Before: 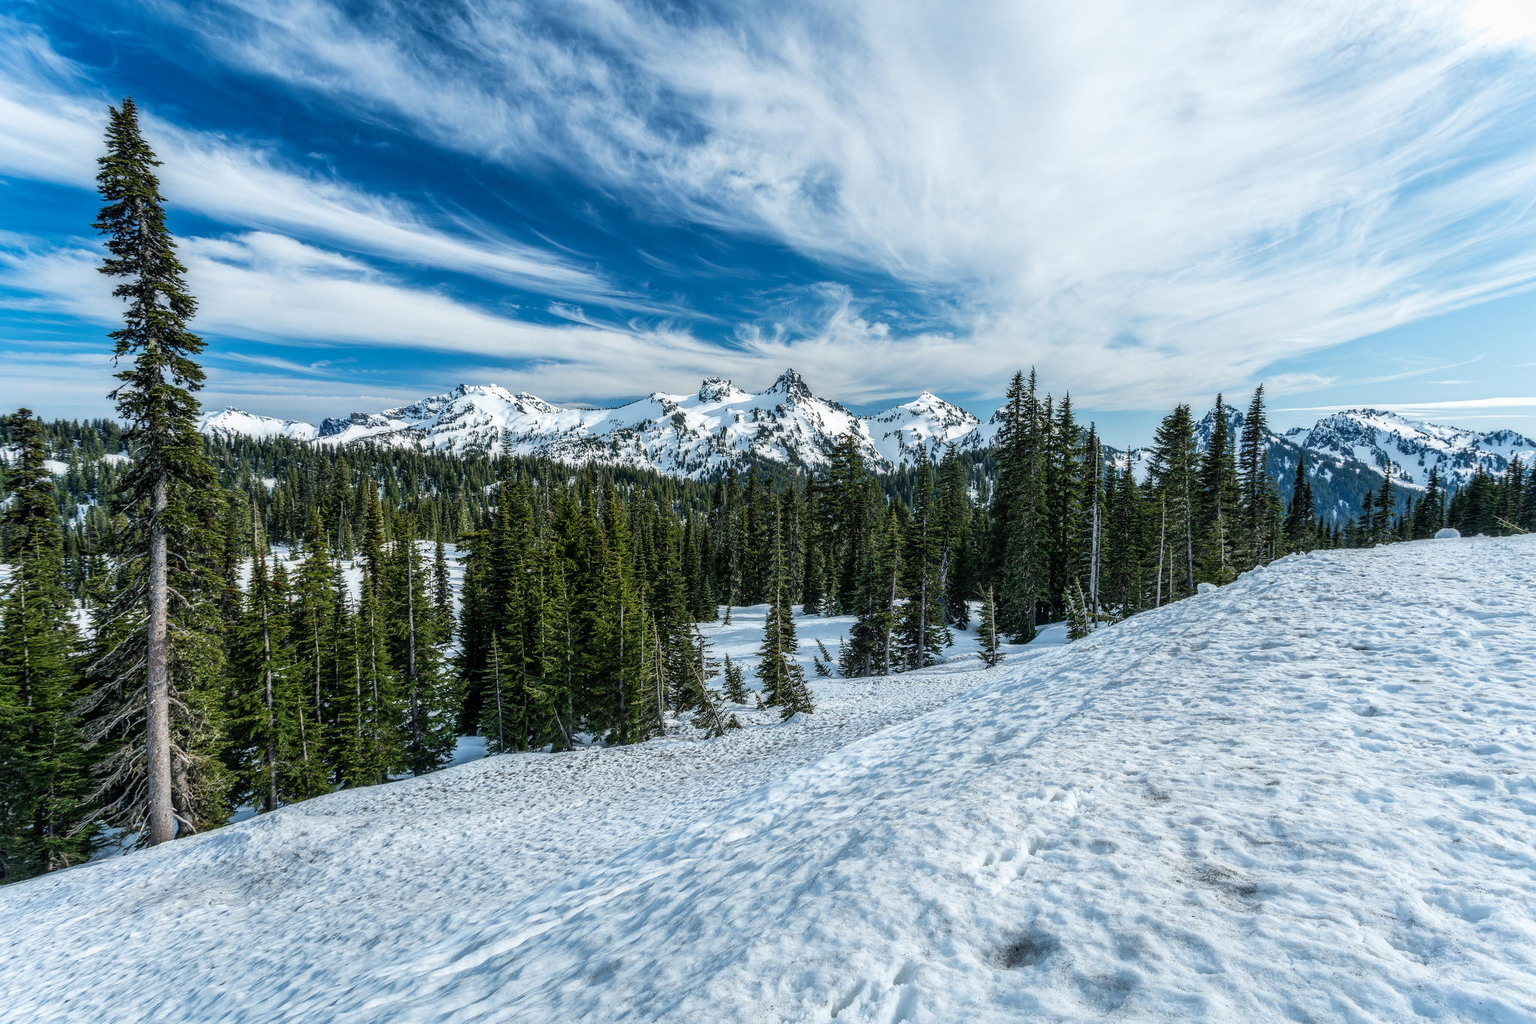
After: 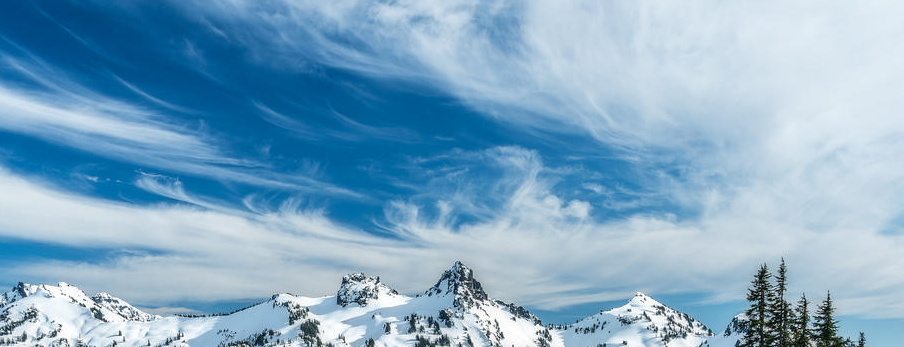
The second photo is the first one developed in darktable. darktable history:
crop: left 29.075%, top 16.863%, right 26.773%, bottom 57.681%
tone equalizer: edges refinement/feathering 500, mask exposure compensation -1.57 EV, preserve details no
